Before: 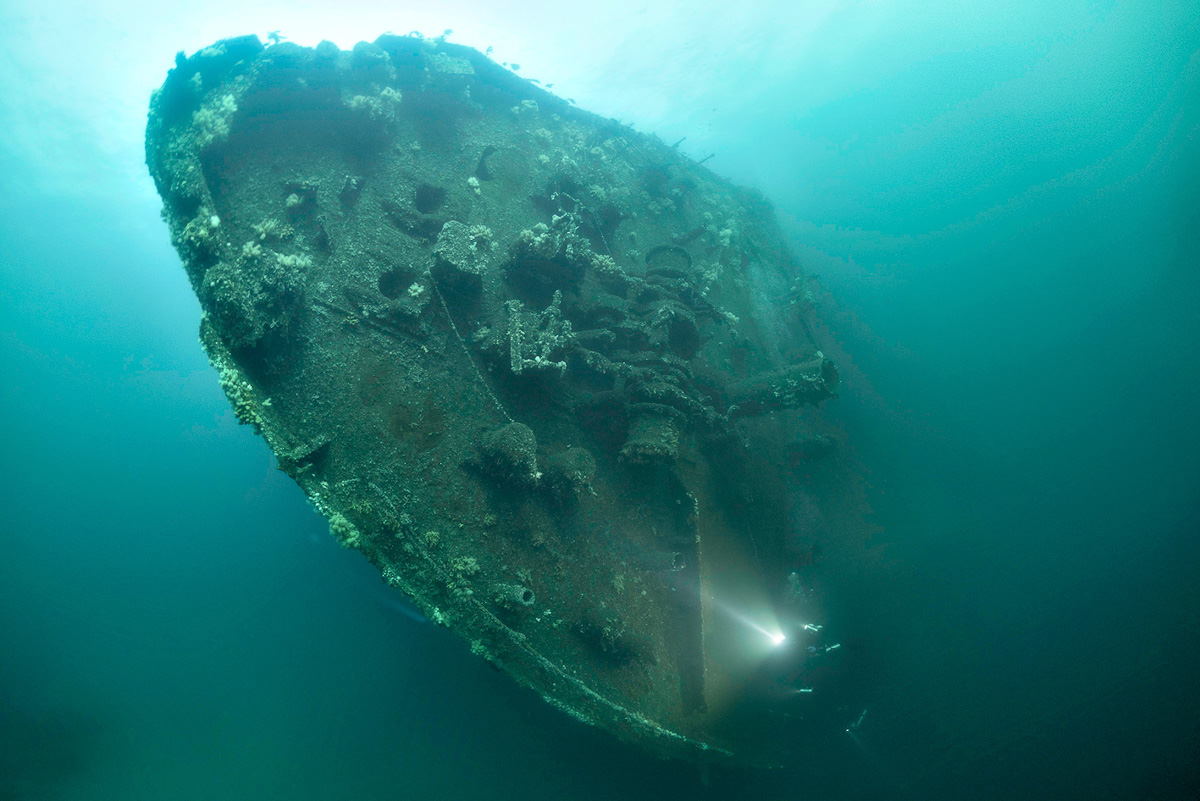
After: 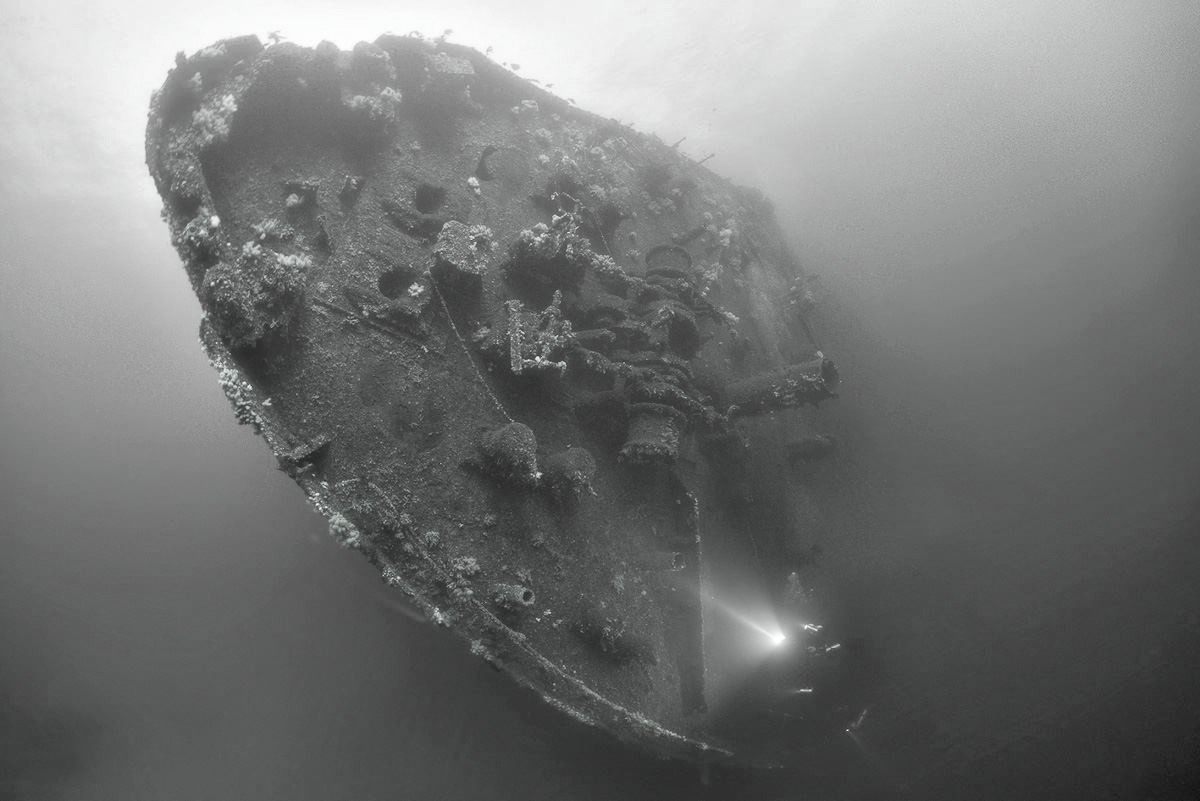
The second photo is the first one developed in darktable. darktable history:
color zones: curves: ch0 [(0, 0.497) (0.096, 0.361) (0.221, 0.538) (0.429, 0.5) (0.571, 0.5) (0.714, 0.5) (0.857, 0.5) (1, 0.497)]; ch1 [(0, 0.5) (0.143, 0.5) (0.257, -0.002) (0.429, 0.04) (0.571, -0.001) (0.714, -0.015) (0.857, 0.024) (1, 0.5)]
shadows and highlights: shadows 37.27, highlights -28.18, soften with gaussian
